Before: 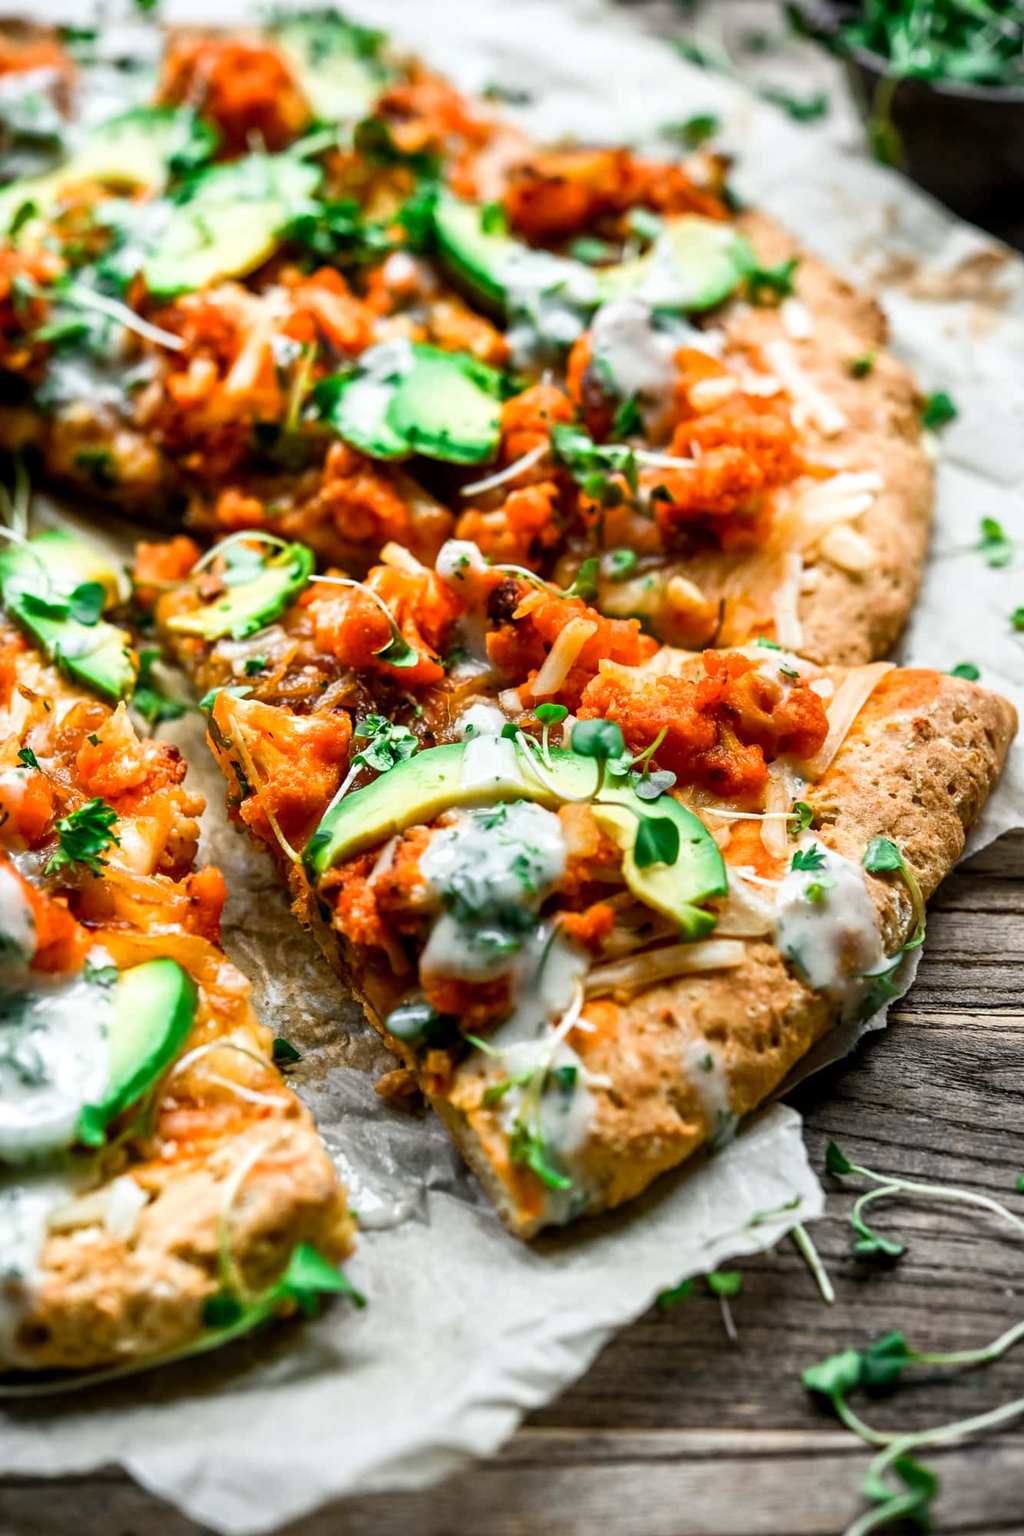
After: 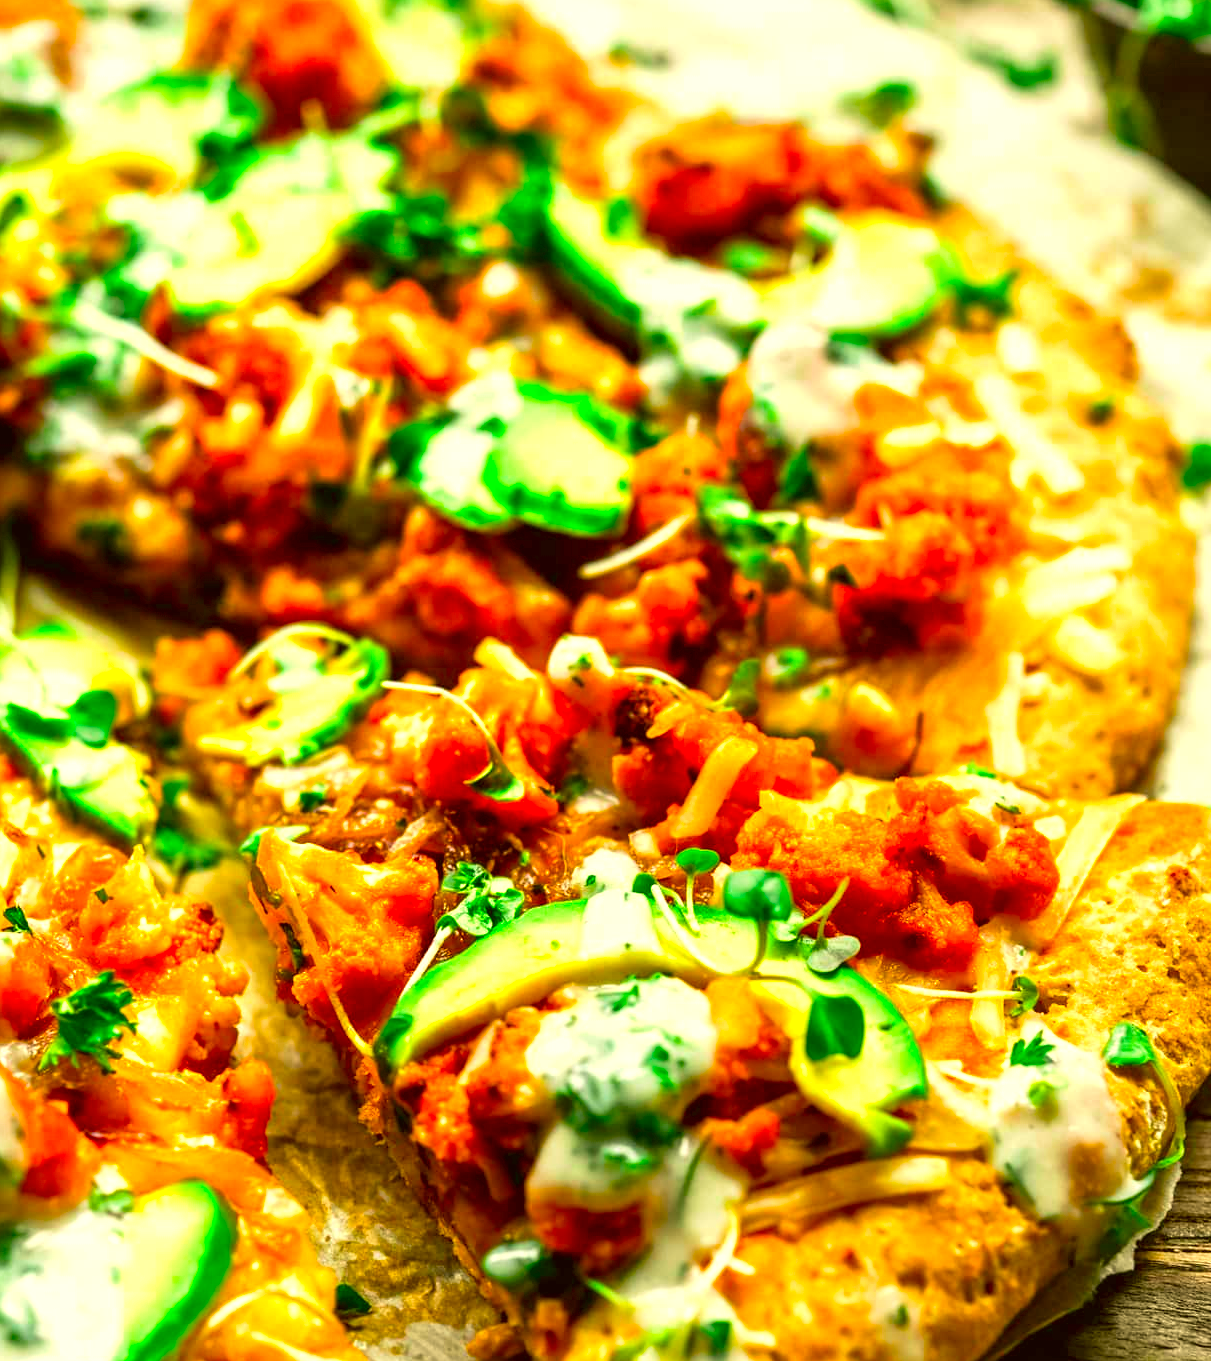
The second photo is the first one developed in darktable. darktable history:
color calibration: illuminant same as pipeline (D50), adaptation none (bypass), x 0.332, y 0.333, temperature 5006.54 K
color balance rgb: linear chroma grading › global chroma 14.354%, perceptual saturation grading › global saturation 36.475%, contrast -9.854%
color correction: highlights a* 0.148, highlights b* 29.73, shadows a* -0.166, shadows b* 21.61
crop: left 1.536%, top 3.423%, right 7.57%, bottom 28.491%
exposure: exposure 0.745 EV, compensate highlight preservation false
velvia: on, module defaults
contrast brightness saturation: contrast 0.043, saturation 0.152
